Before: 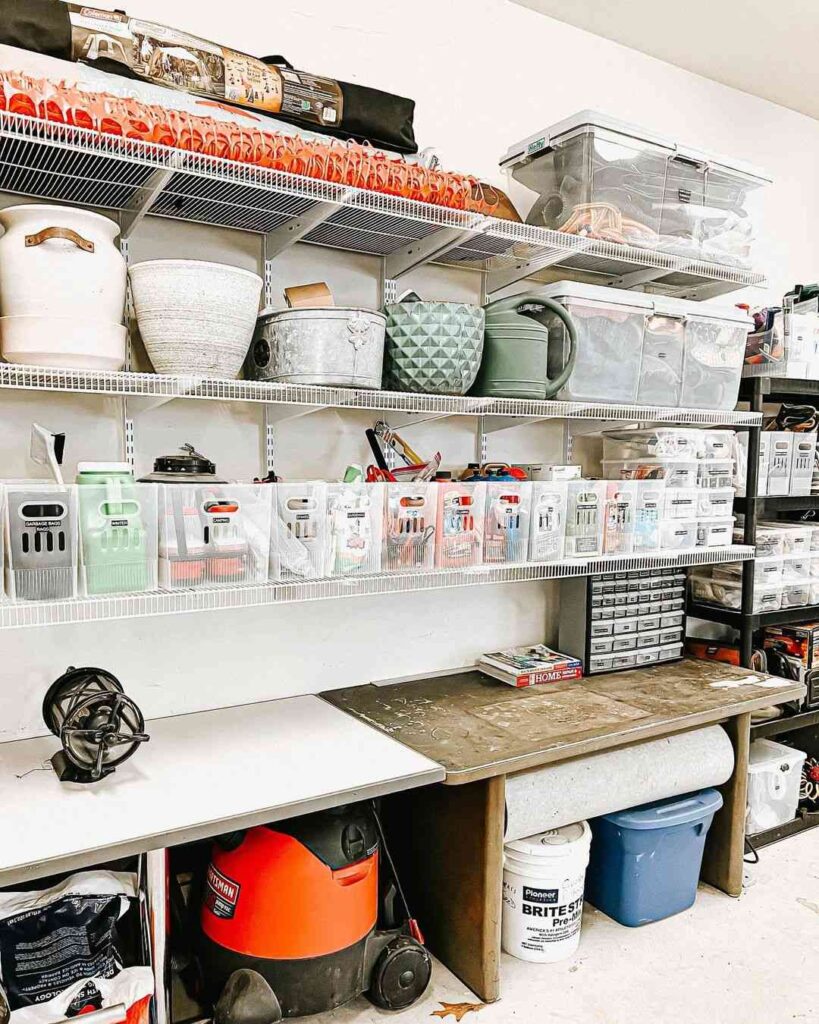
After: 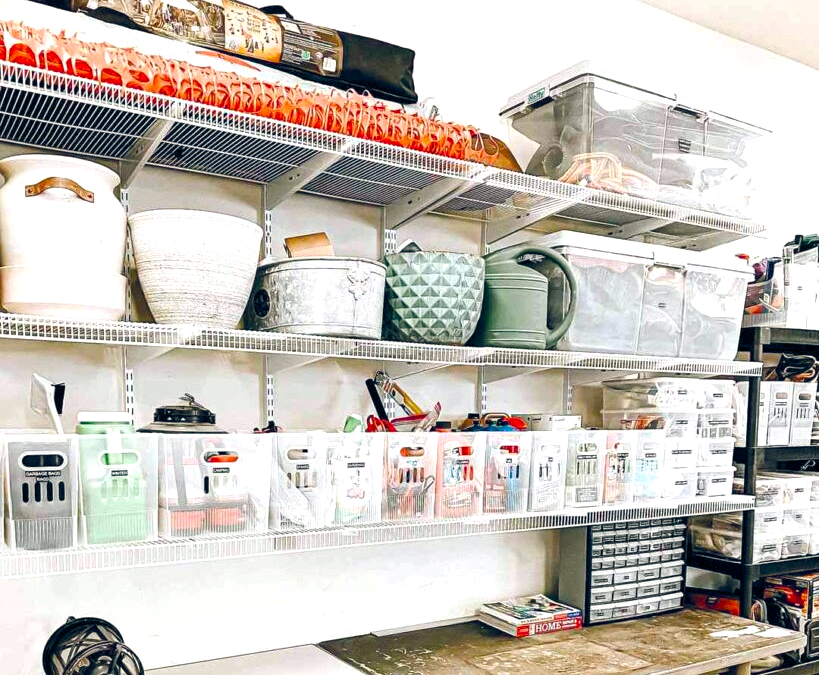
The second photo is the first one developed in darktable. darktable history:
crop and rotate: top 4.909%, bottom 29.123%
color balance rgb: shadows lift › chroma 2.031%, shadows lift › hue 134.9°, global offset › chroma 0.146%, global offset › hue 254.33°, perceptual saturation grading › global saturation 27.343%, perceptual saturation grading › highlights -27.658%, perceptual saturation grading › mid-tones 15.676%, perceptual saturation grading › shadows 32.832%, perceptual brilliance grading › global brilliance 9.551%
